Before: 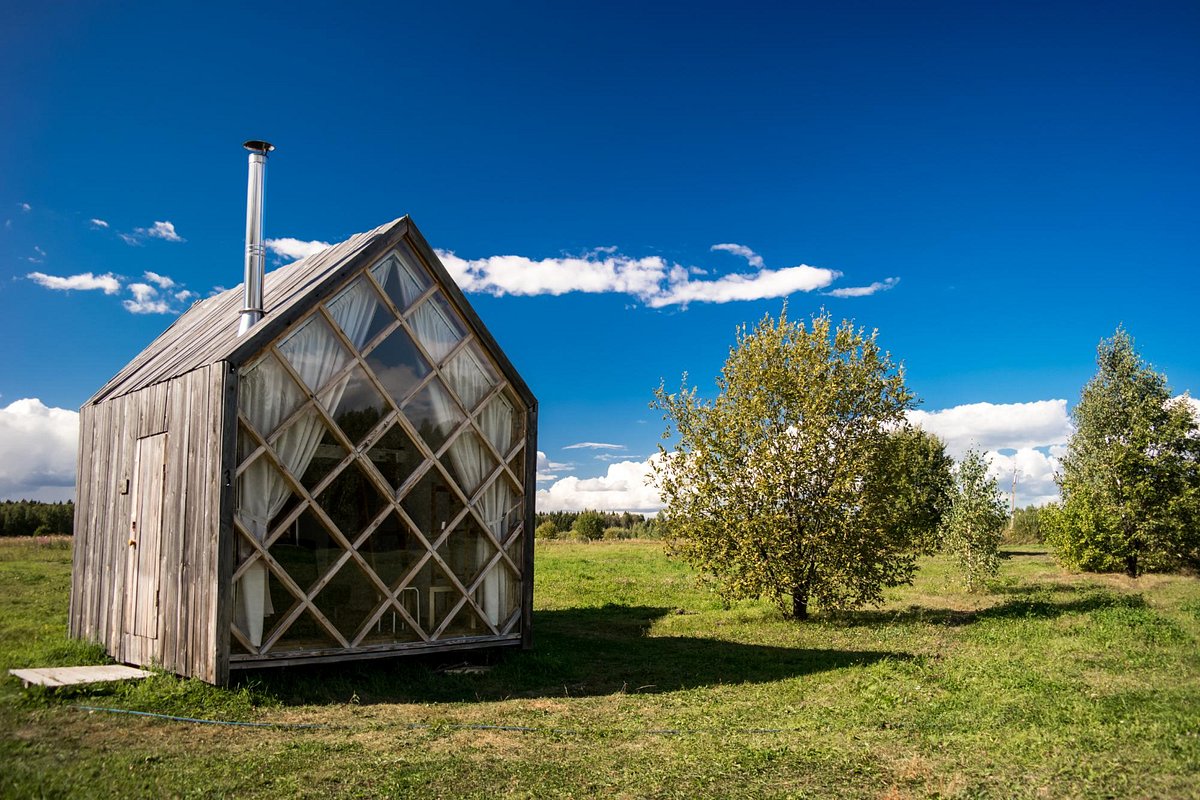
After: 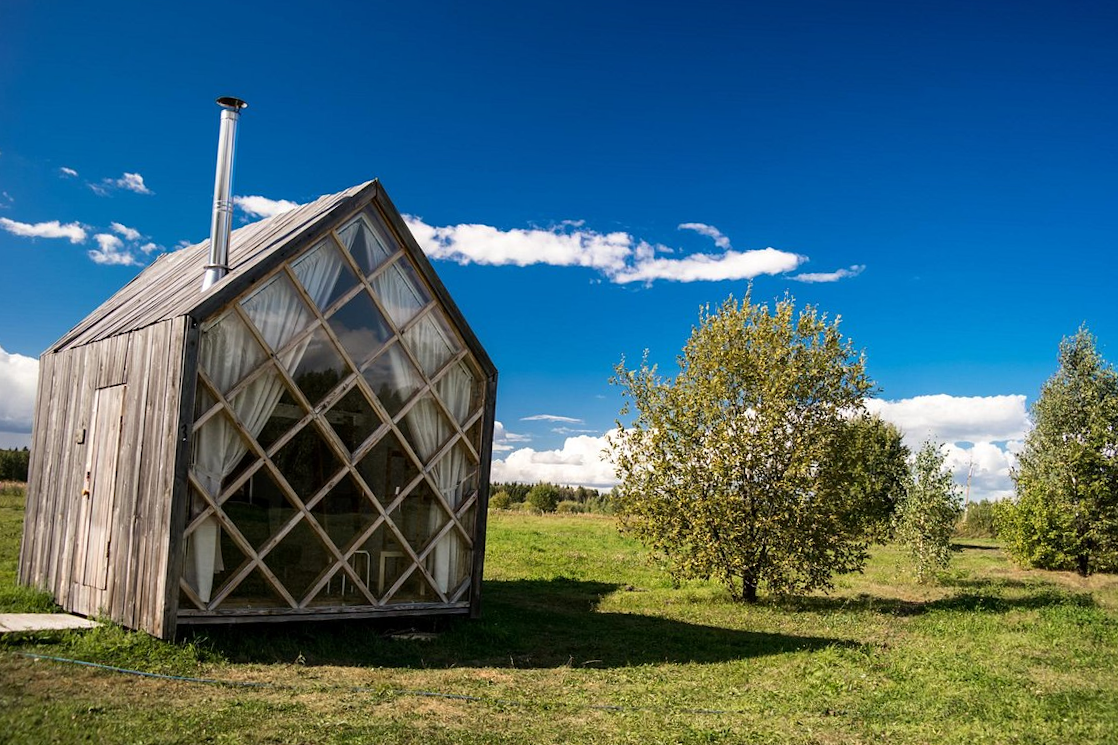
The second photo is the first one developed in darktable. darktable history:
crop and rotate: angle -2.81°
